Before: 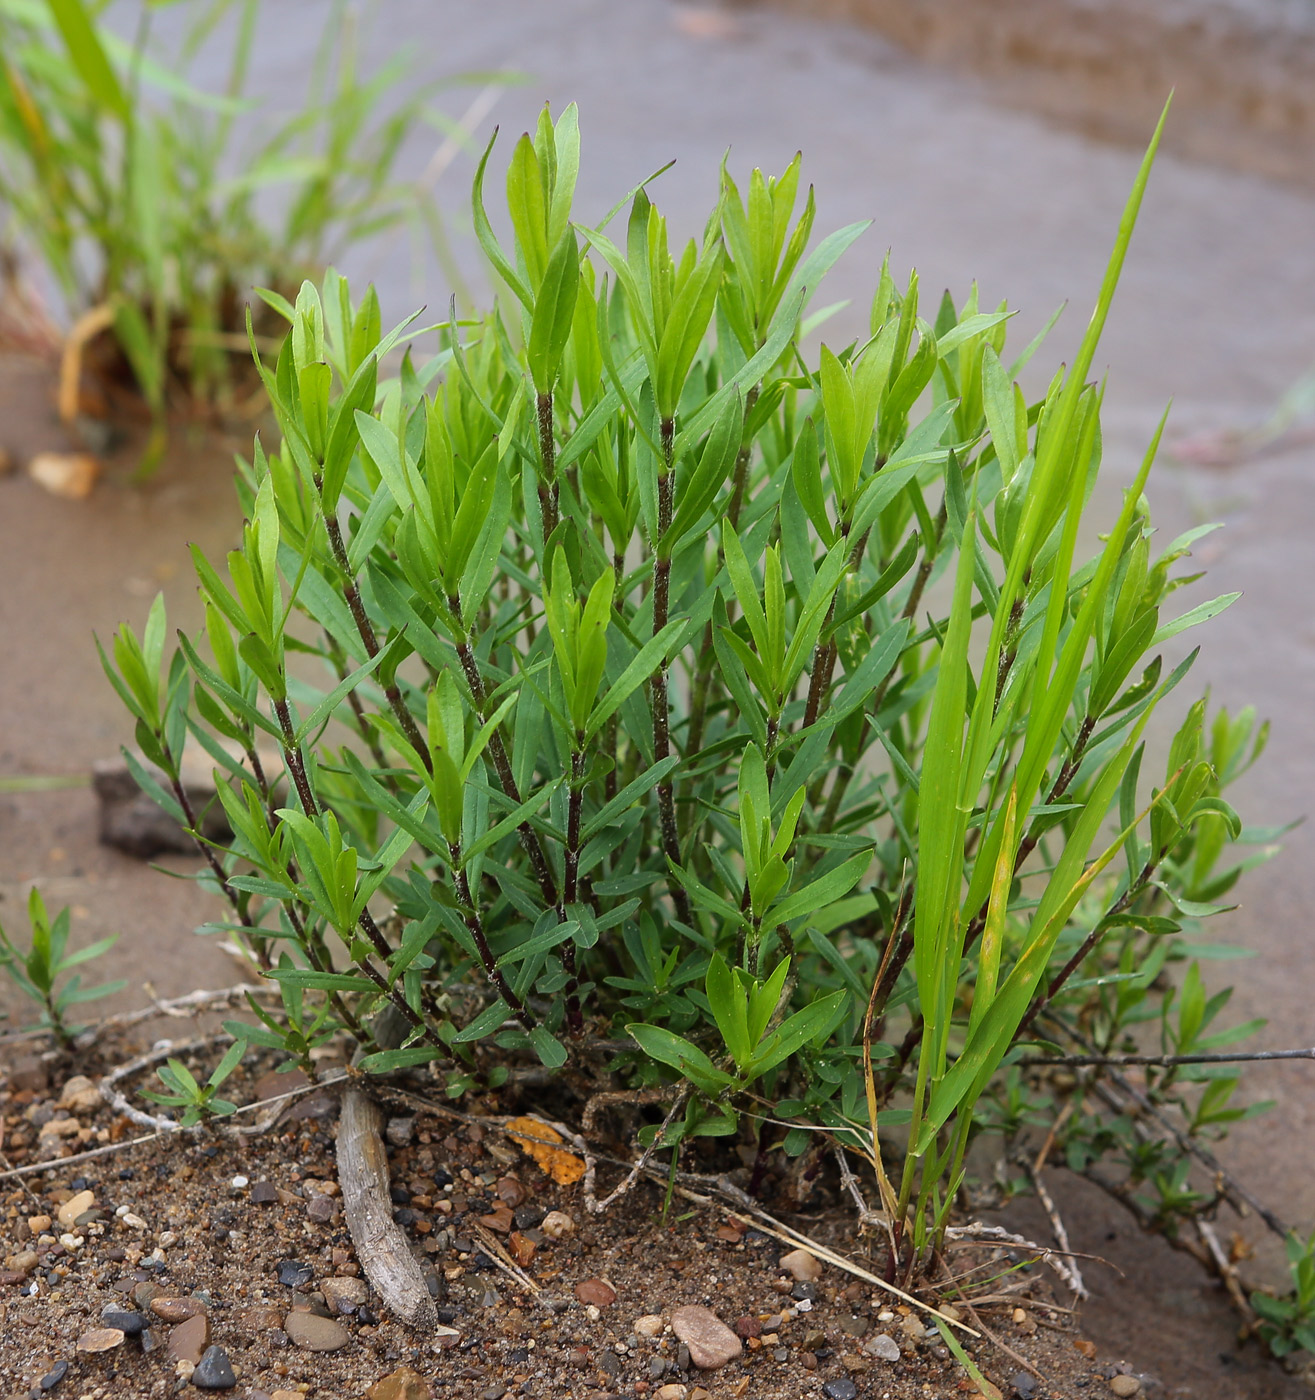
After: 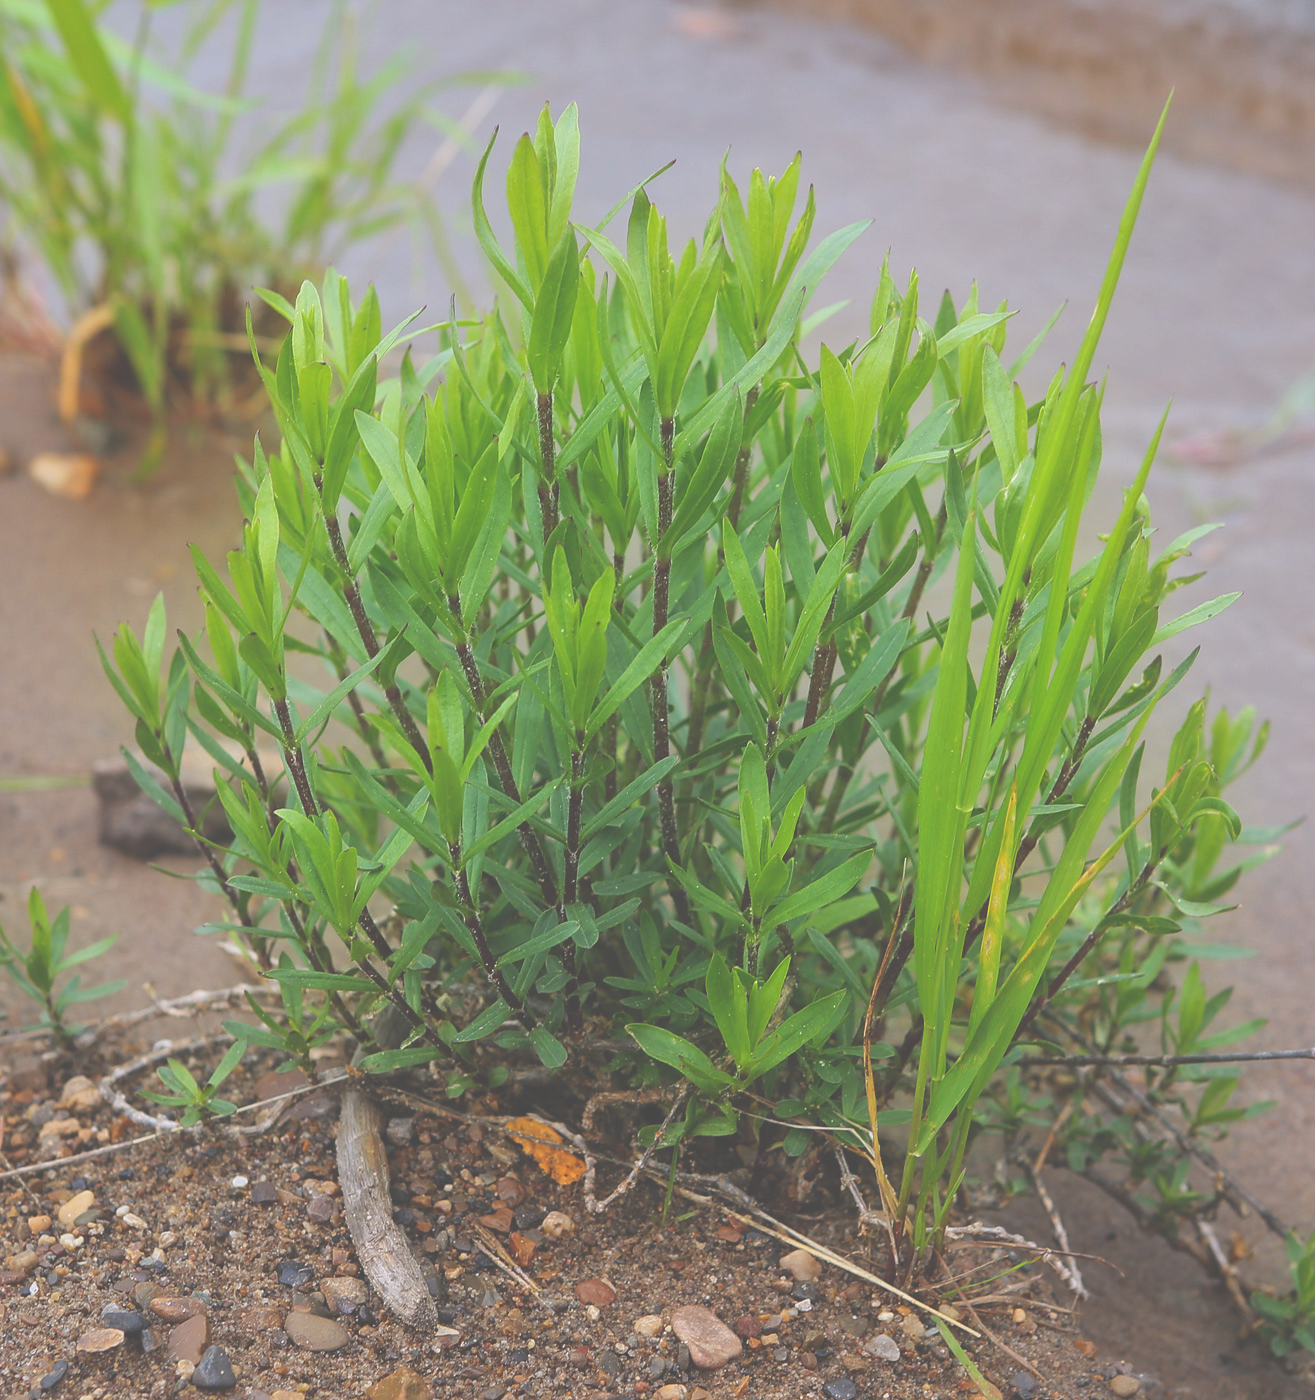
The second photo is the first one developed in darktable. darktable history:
exposure: black level correction -0.042, exposure 0.061 EV, compensate exposure bias true, compensate highlight preservation false
contrast brightness saturation: contrast -0.092, brightness 0.052, saturation 0.079
